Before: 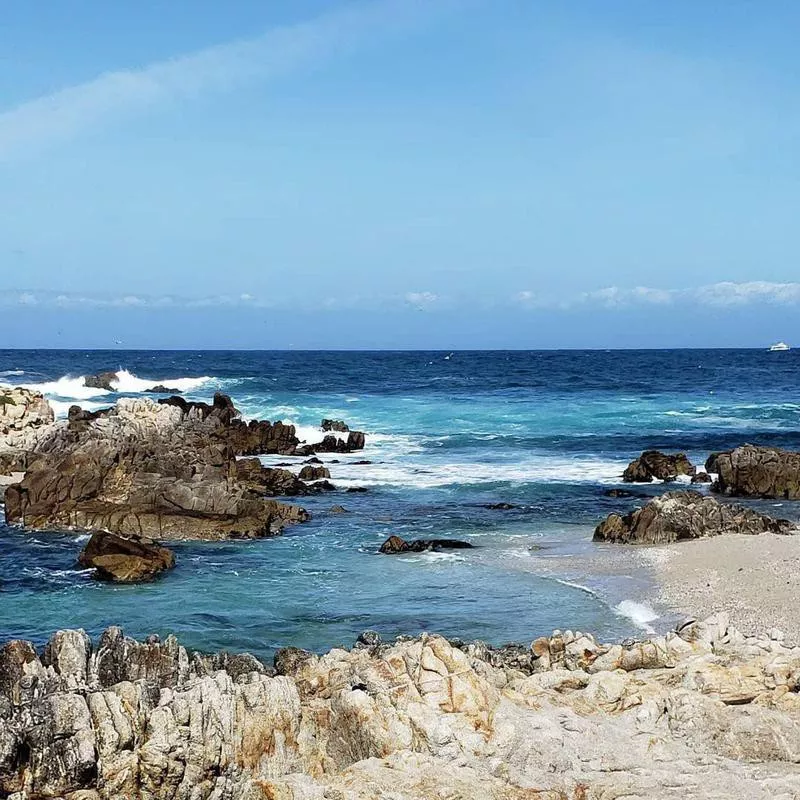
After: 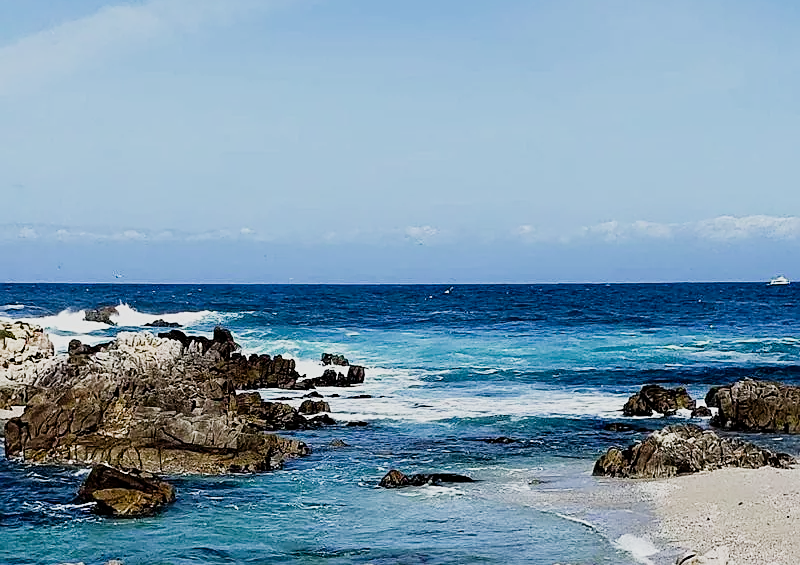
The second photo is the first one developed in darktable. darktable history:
crop and rotate: top 8.293%, bottom 20.996%
sigmoid: contrast 1.54, target black 0
sharpen: on, module defaults
